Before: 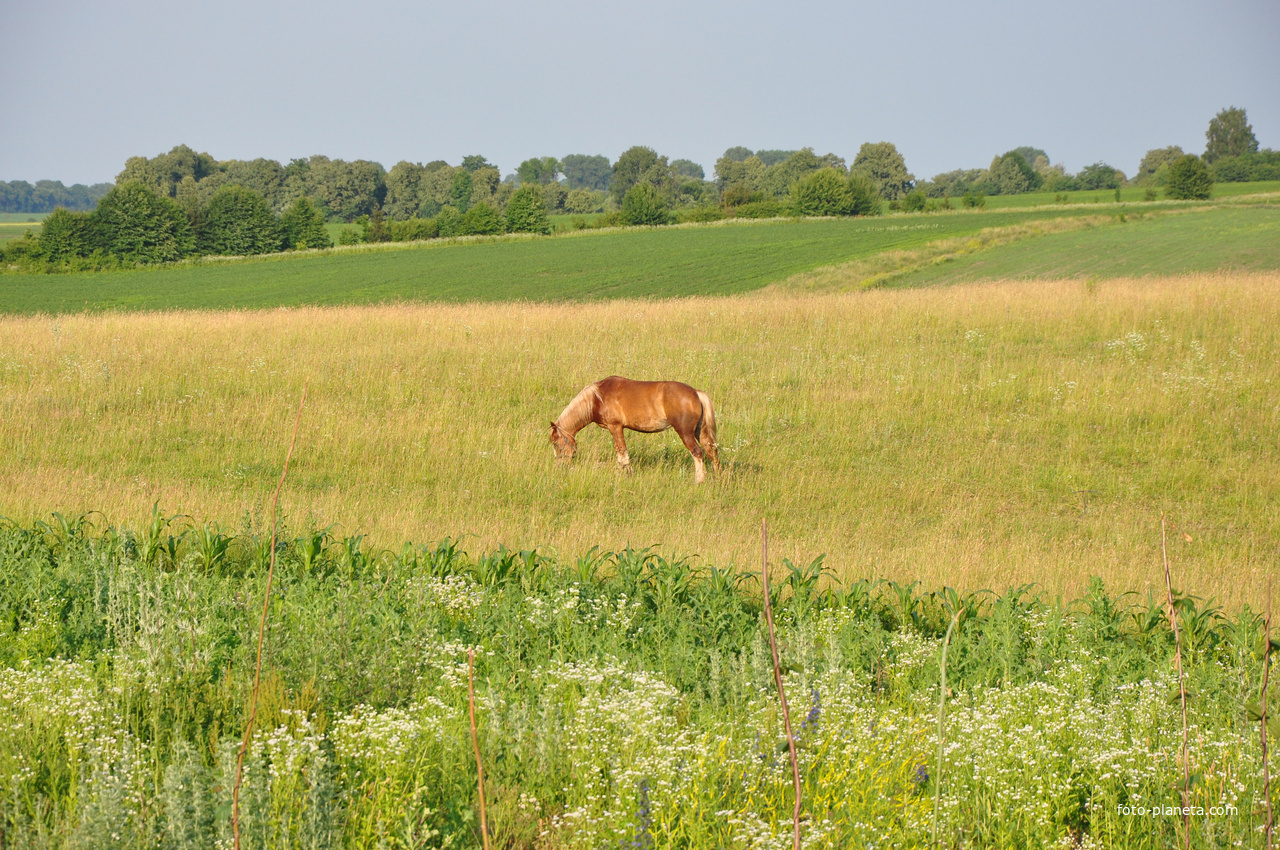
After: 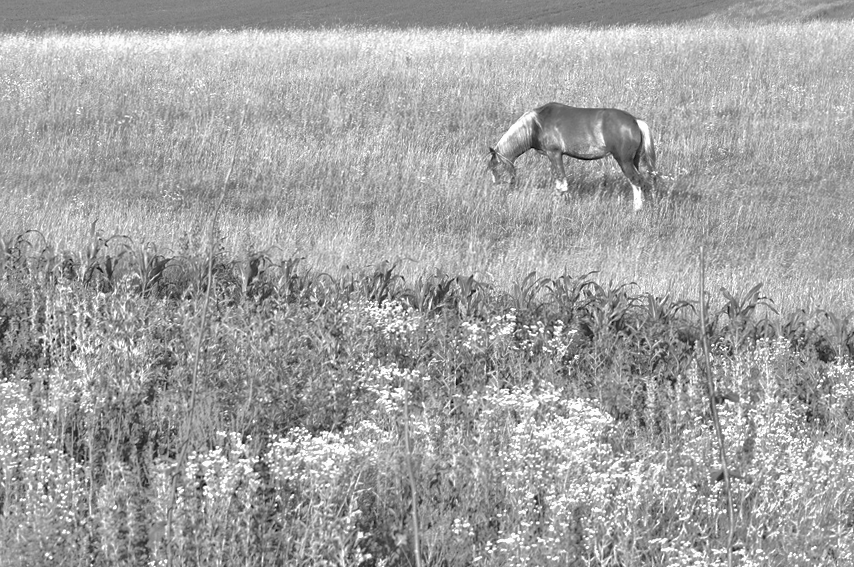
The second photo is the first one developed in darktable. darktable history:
tone equalizer: -8 EV -0.75 EV, -7 EV -0.7 EV, -6 EV -0.6 EV, -5 EV -0.4 EV, -3 EV 0.4 EV, -2 EV 0.6 EV, -1 EV 0.7 EV, +0 EV 0.75 EV, edges refinement/feathering 500, mask exposure compensation -1.57 EV, preserve details no
monochrome: a 1.94, b -0.638
shadows and highlights: shadows 40, highlights -60
color balance rgb: perceptual saturation grading › global saturation 20%, perceptual saturation grading › highlights -25%, perceptual saturation grading › shadows 50%
crop and rotate: angle -0.82°, left 3.85%, top 31.828%, right 27.992%
white balance: red 1.004, blue 1.096
